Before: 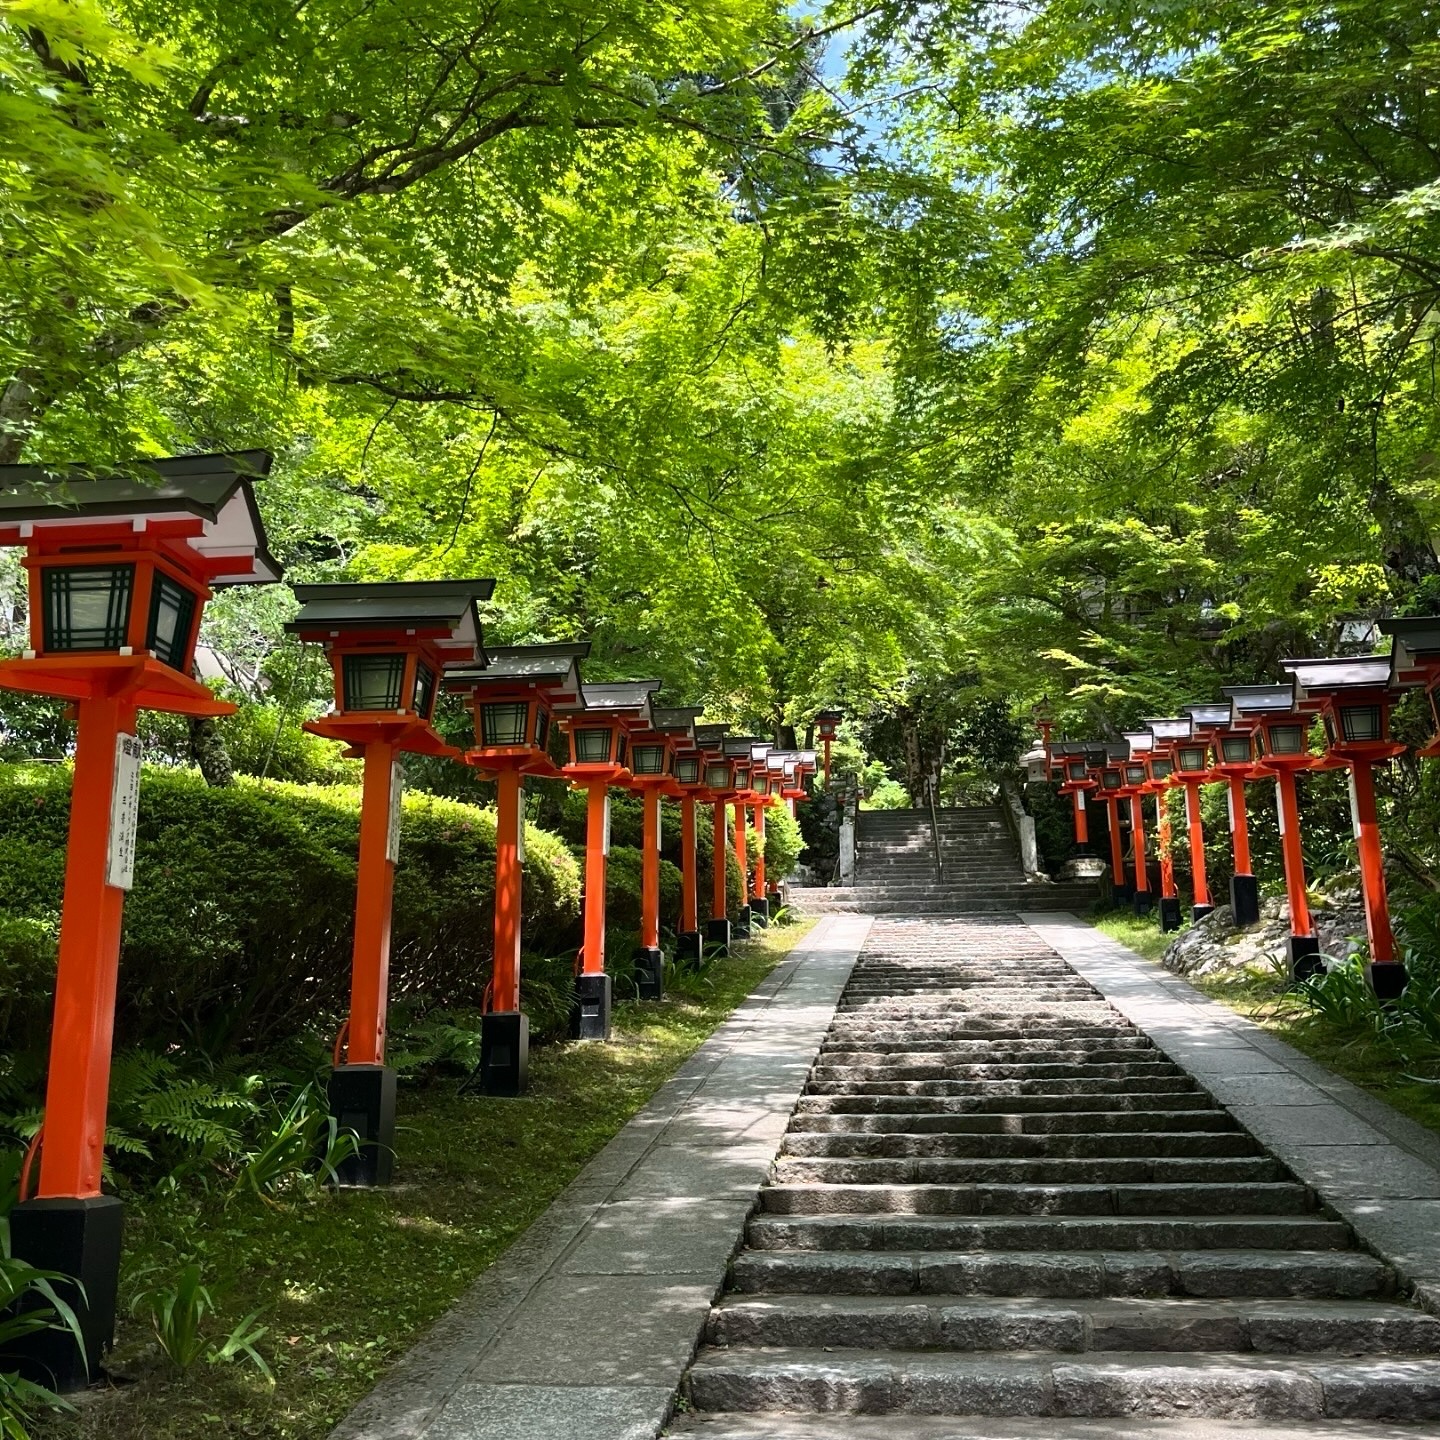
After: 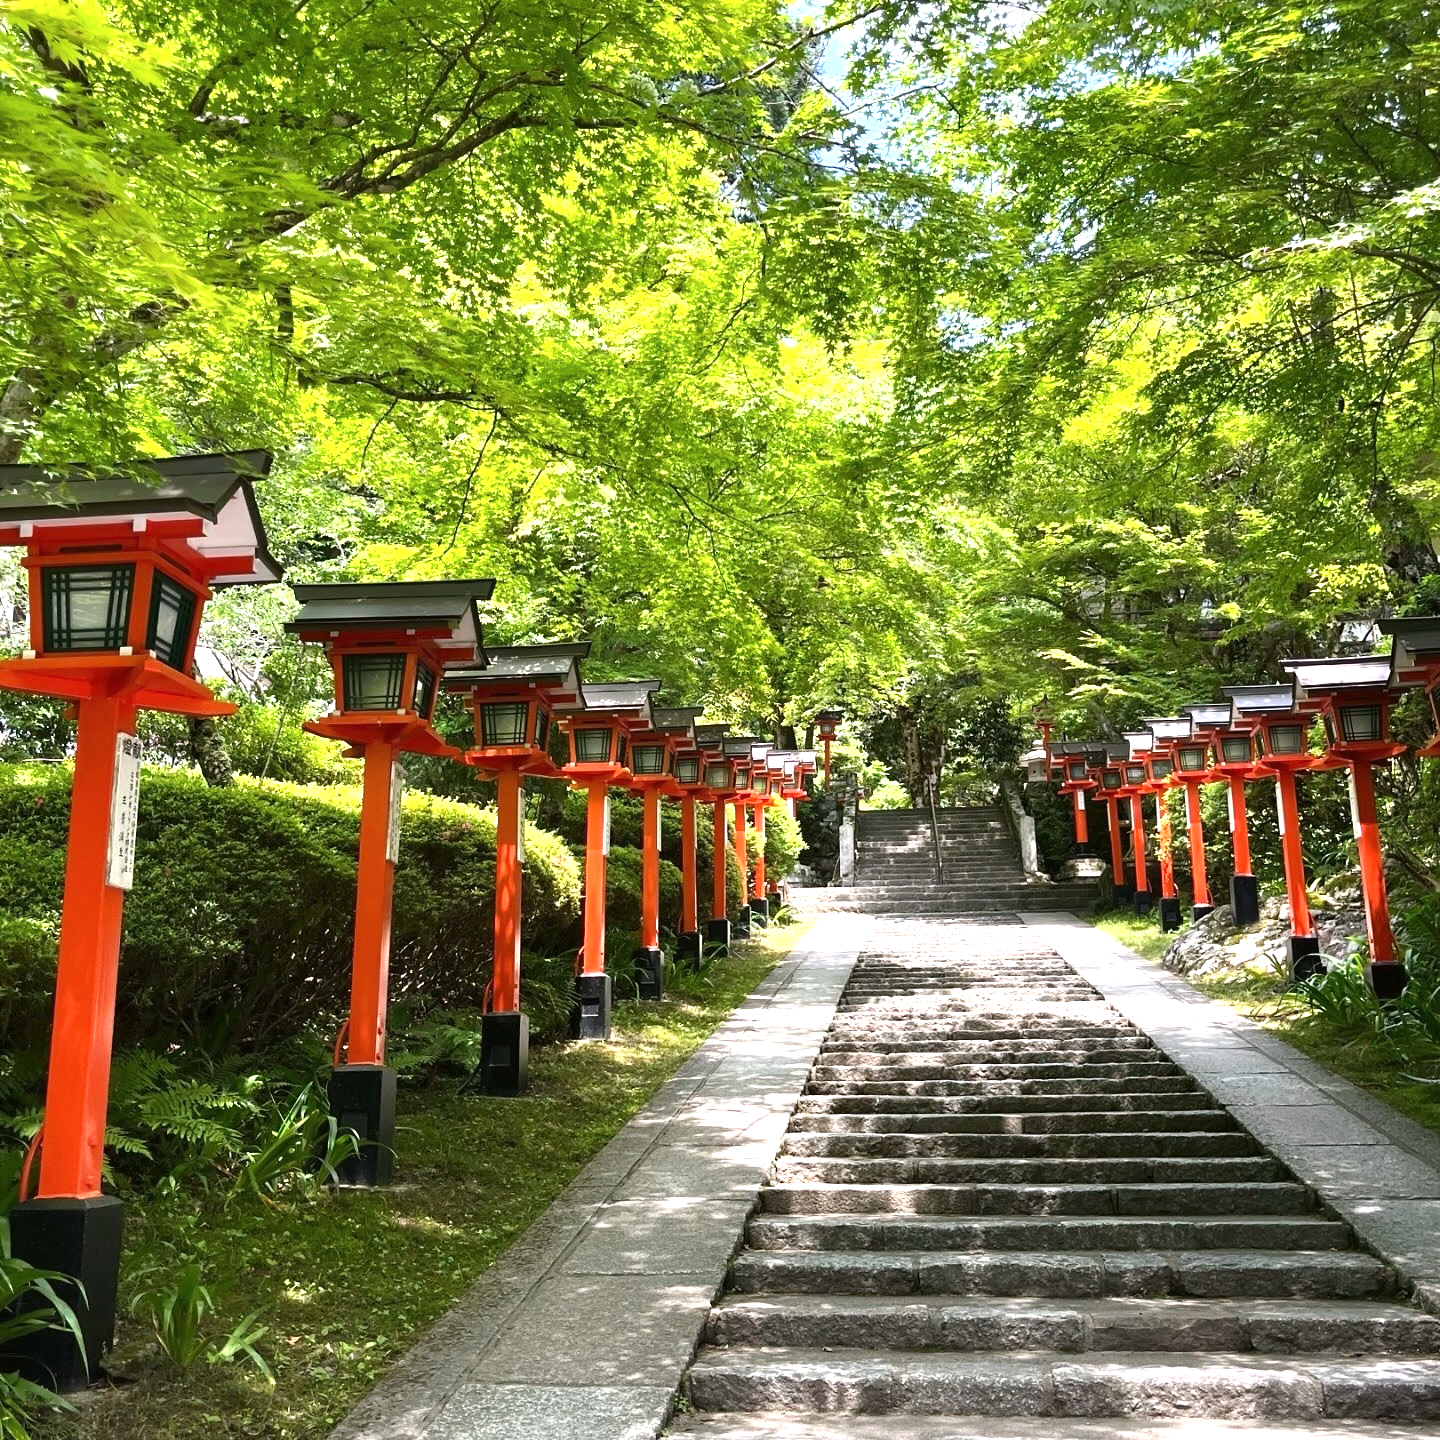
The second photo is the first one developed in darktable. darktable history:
color correction: highlights a* 3.05, highlights b* -0.958, shadows a* -0.083, shadows b* 2.28, saturation 0.979
exposure: black level correction -0.001, exposure 0.902 EV, compensate highlight preservation false
